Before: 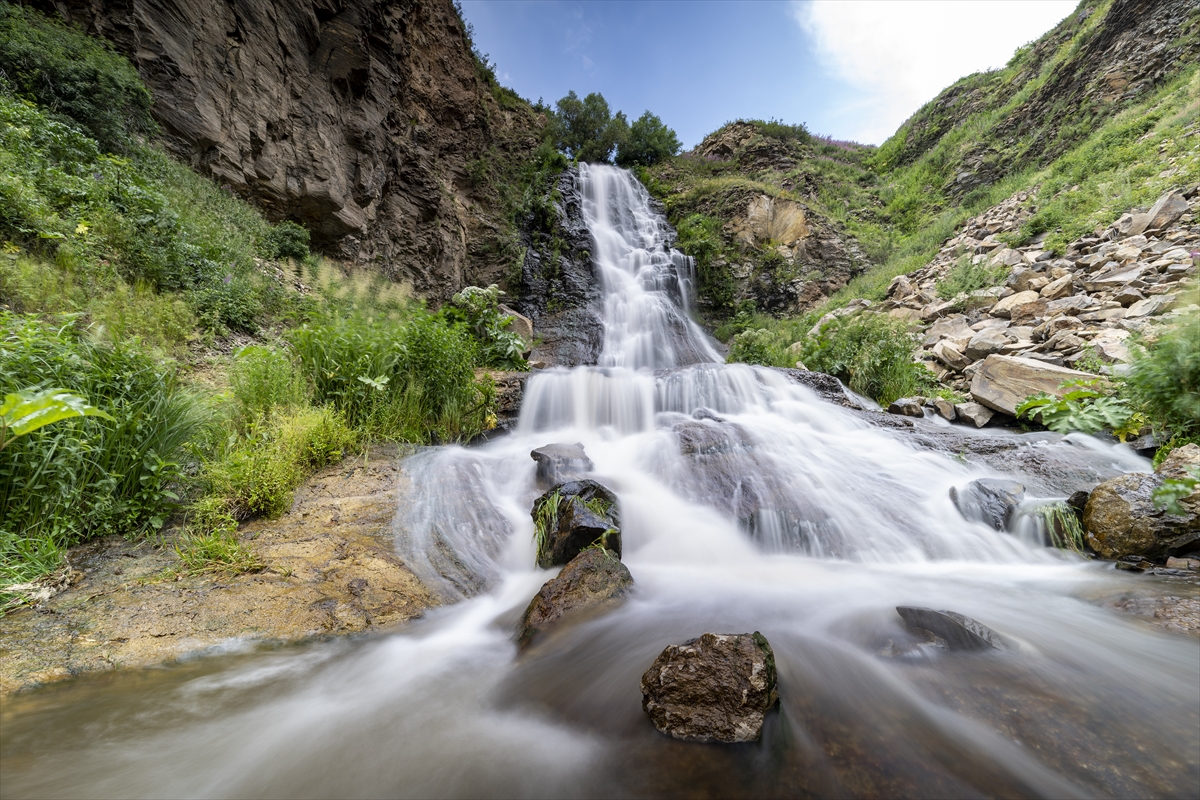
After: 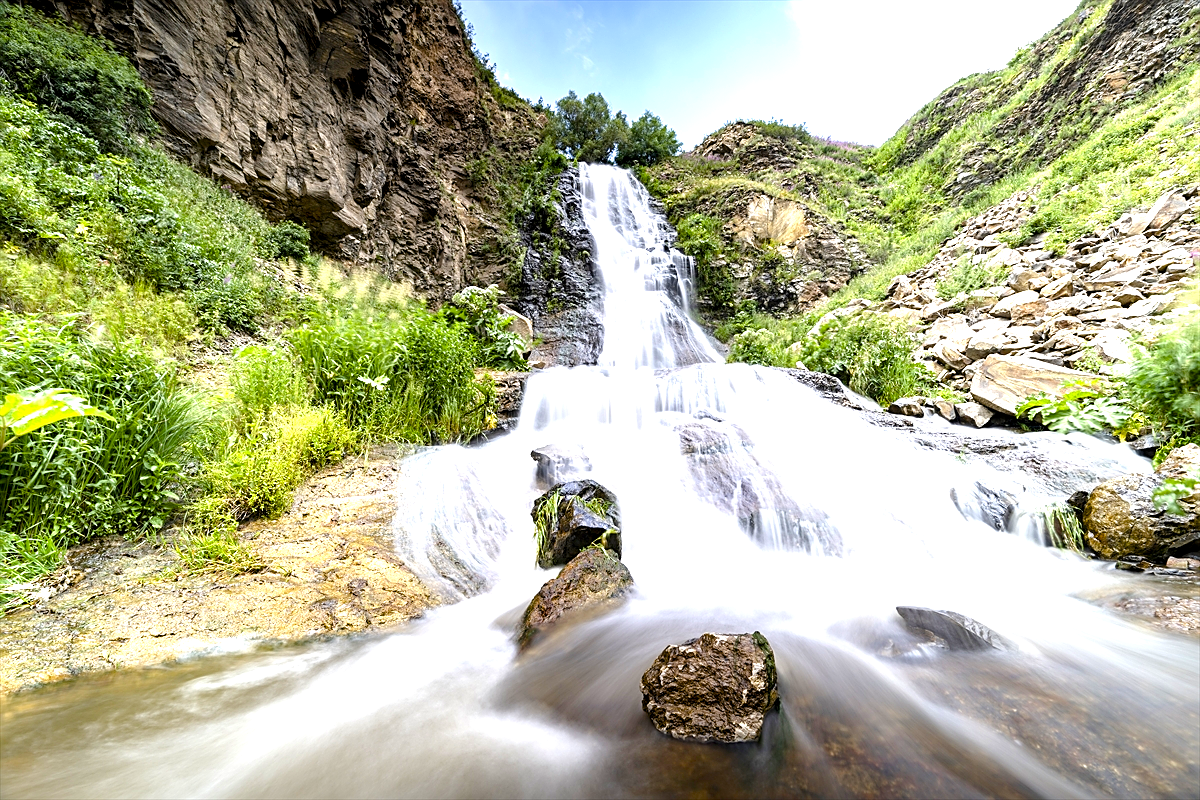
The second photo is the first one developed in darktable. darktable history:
color balance rgb: global offset › luminance -0.51%, perceptual saturation grading › global saturation 27.53%, perceptual saturation grading › highlights -25%, perceptual saturation grading › shadows 25%, perceptual brilliance grading › highlights 6.62%, perceptual brilliance grading › mid-tones 17.07%, perceptual brilliance grading › shadows -5.23%
sharpen: on, module defaults
exposure: exposure 1.089 EV, compensate highlight preservation false
